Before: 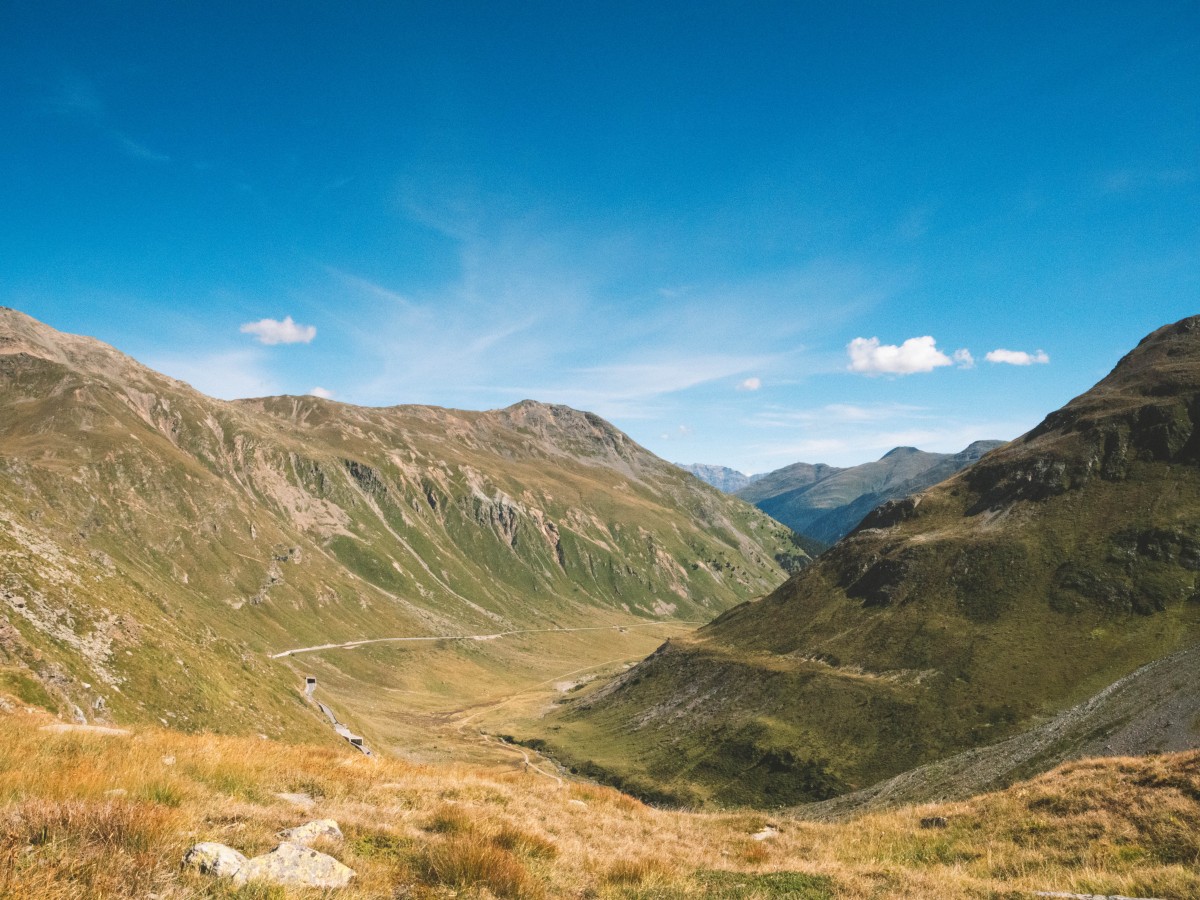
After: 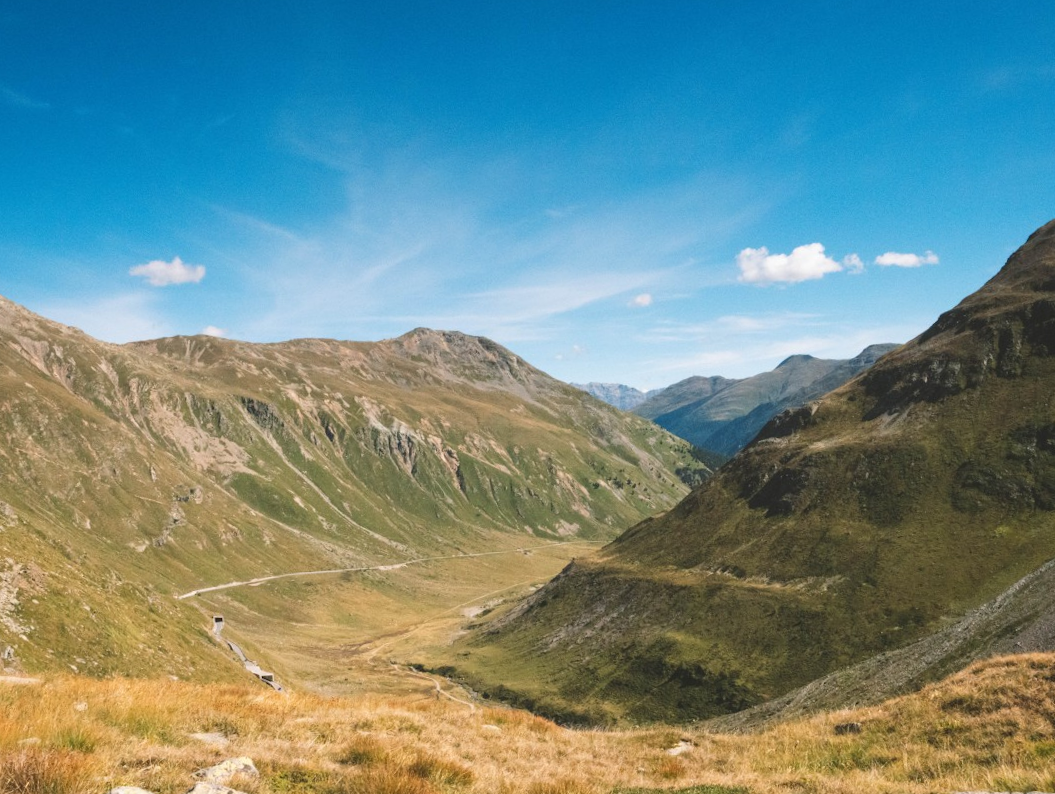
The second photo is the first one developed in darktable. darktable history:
crop and rotate: angle 3.01°, left 5.996%, top 5.674%
